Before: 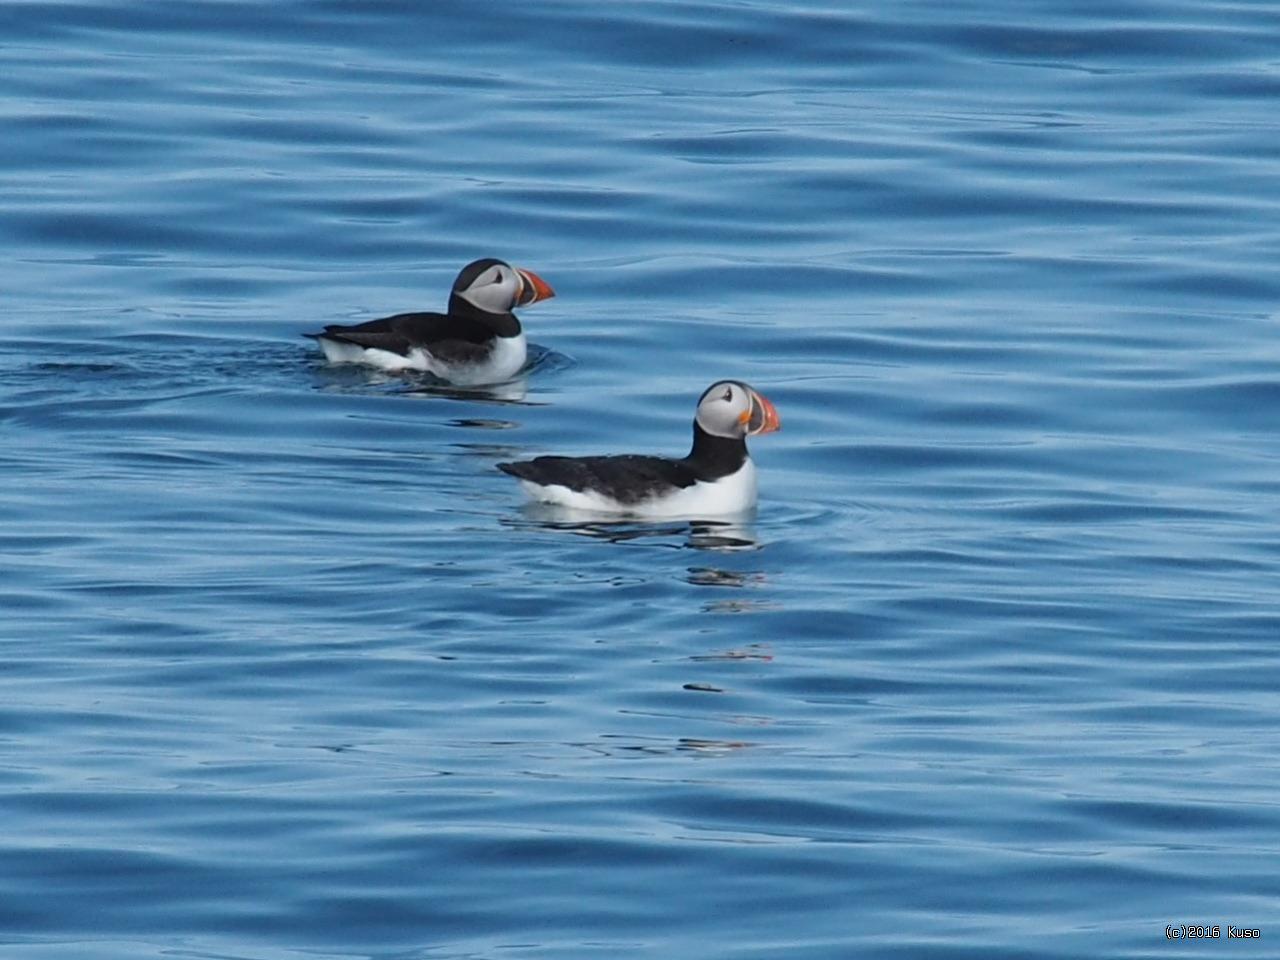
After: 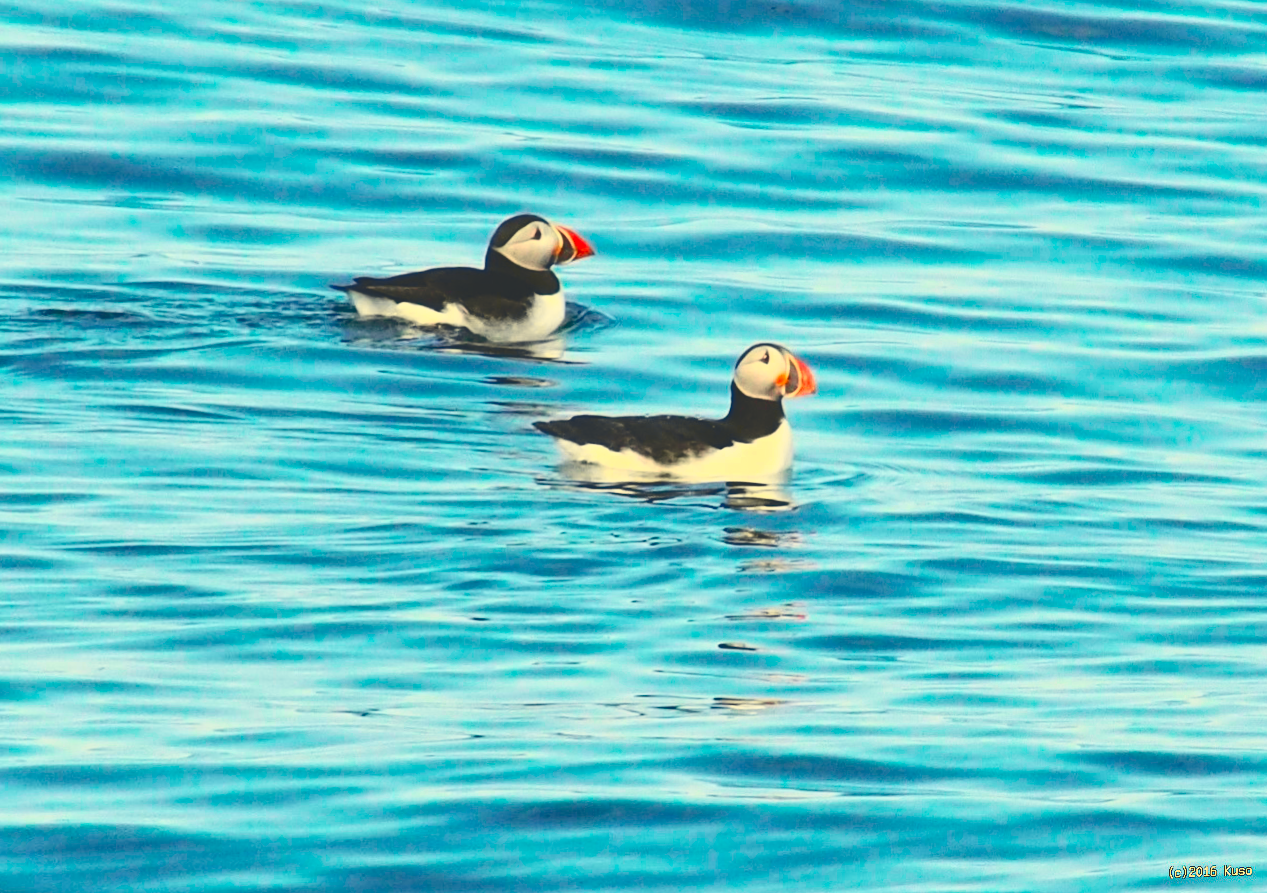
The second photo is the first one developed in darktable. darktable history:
rotate and perspective: rotation 0.679°, lens shift (horizontal) 0.136, crop left 0.009, crop right 0.991, crop top 0.078, crop bottom 0.95
exposure: compensate highlight preservation false
contrast brightness saturation: contrast 0.26, brightness 0.02, saturation 0.87
shadows and highlights: shadows 52.34, highlights -28.23, soften with gaussian
tone curve: curves: ch0 [(0, 0.074) (0.129, 0.136) (0.285, 0.301) (0.689, 0.764) (0.854, 0.926) (0.987, 0.977)]; ch1 [(0, 0) (0.337, 0.249) (0.434, 0.437) (0.485, 0.491) (0.515, 0.495) (0.566, 0.57) (0.625, 0.625) (0.764, 0.806) (1, 1)]; ch2 [(0, 0) (0.314, 0.301) (0.401, 0.411) (0.505, 0.499) (0.54, 0.54) (0.608, 0.613) (0.706, 0.735) (1, 1)], color space Lab, independent channels, preserve colors none
color zones: mix -62.47%
white balance: red 1.138, green 0.996, blue 0.812
global tonemap: drago (0.7, 100)
